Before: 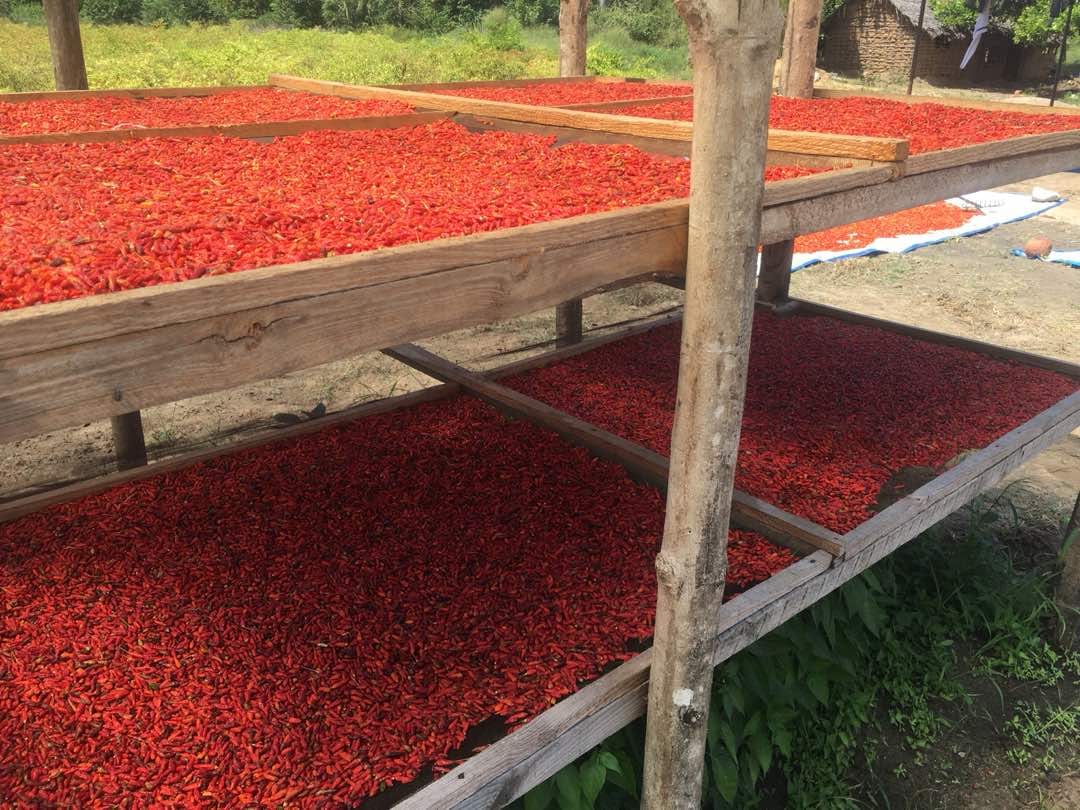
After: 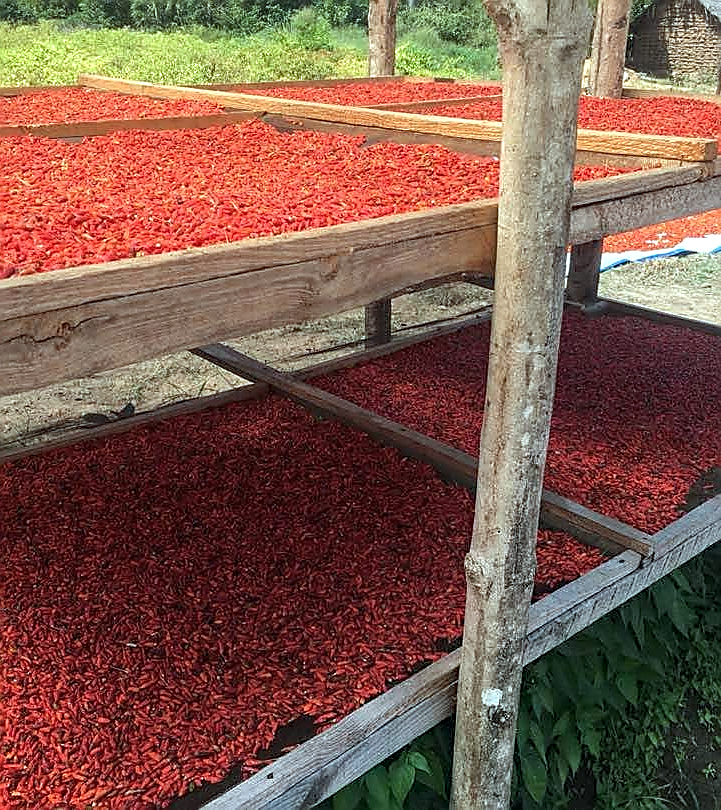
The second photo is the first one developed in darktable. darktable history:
sharpen: radius 1.4, amount 1.25, threshold 0.7
crop and rotate: left 17.732%, right 15.423%
local contrast: on, module defaults
exposure: black level correction 0, exposure 0.2 EV, compensate exposure bias true, compensate highlight preservation false
color correction: highlights a* -10.04, highlights b* -10.37
haze removal: compatibility mode true, adaptive false
